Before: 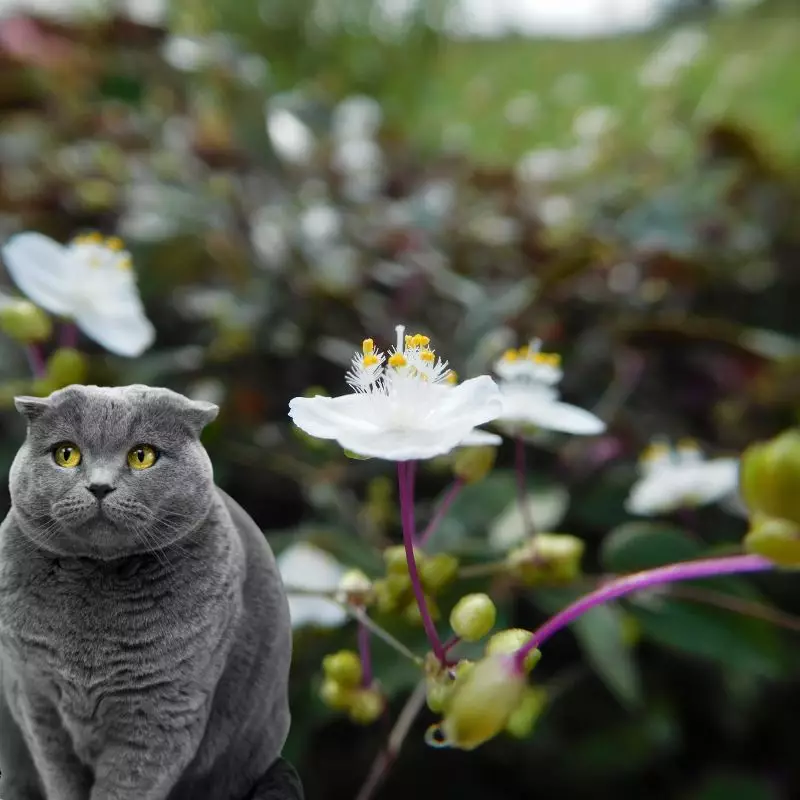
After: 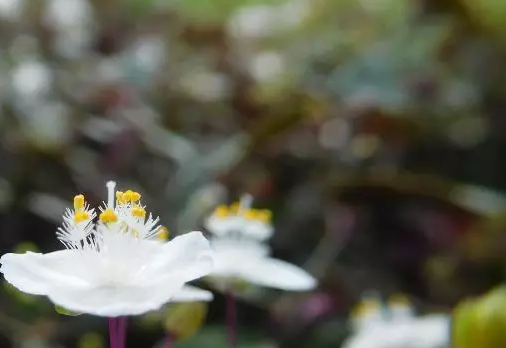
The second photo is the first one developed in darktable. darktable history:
crop: left 36.21%, top 18.005%, right 0.455%, bottom 38.426%
